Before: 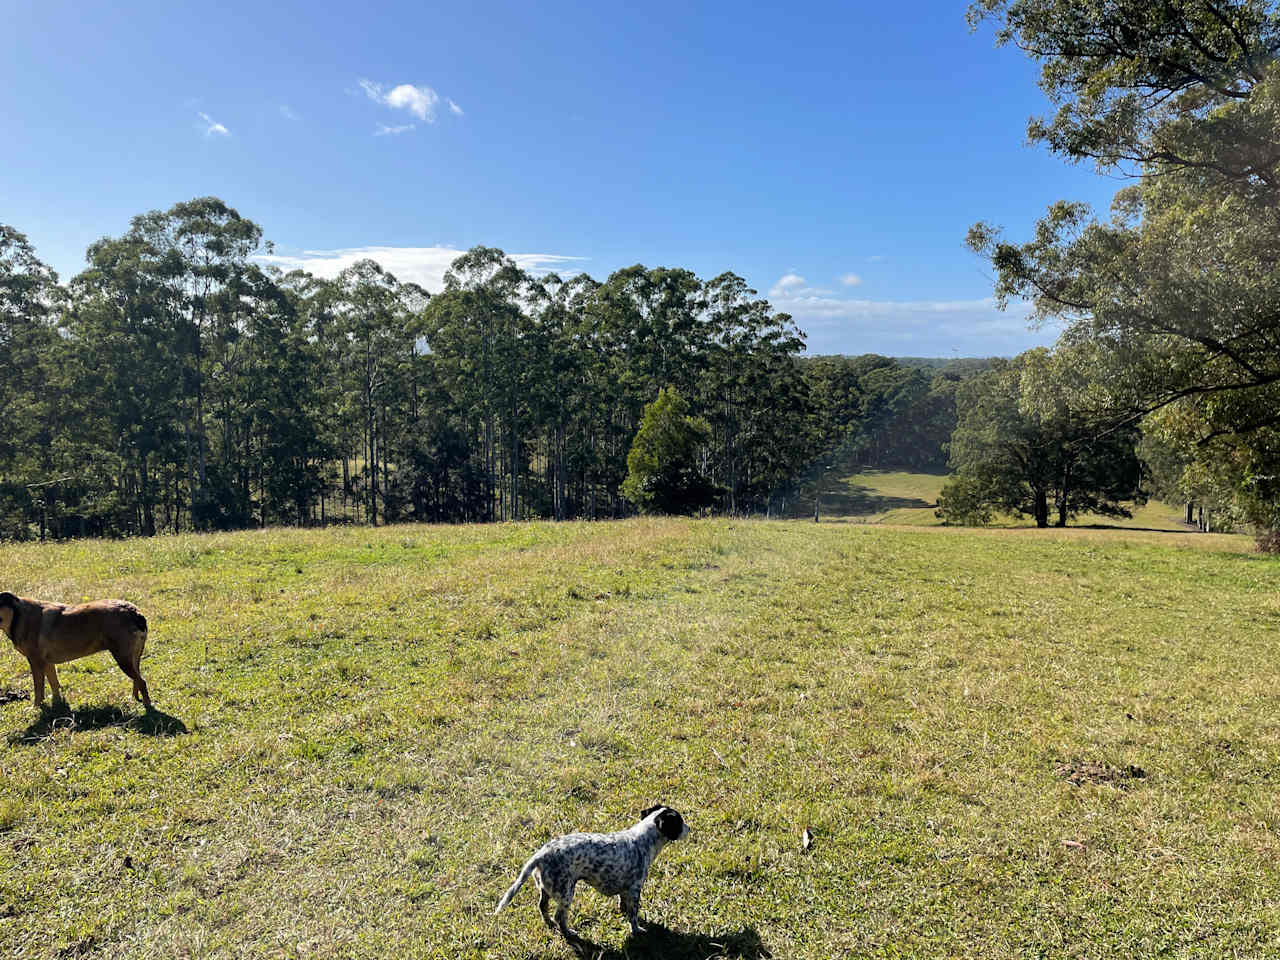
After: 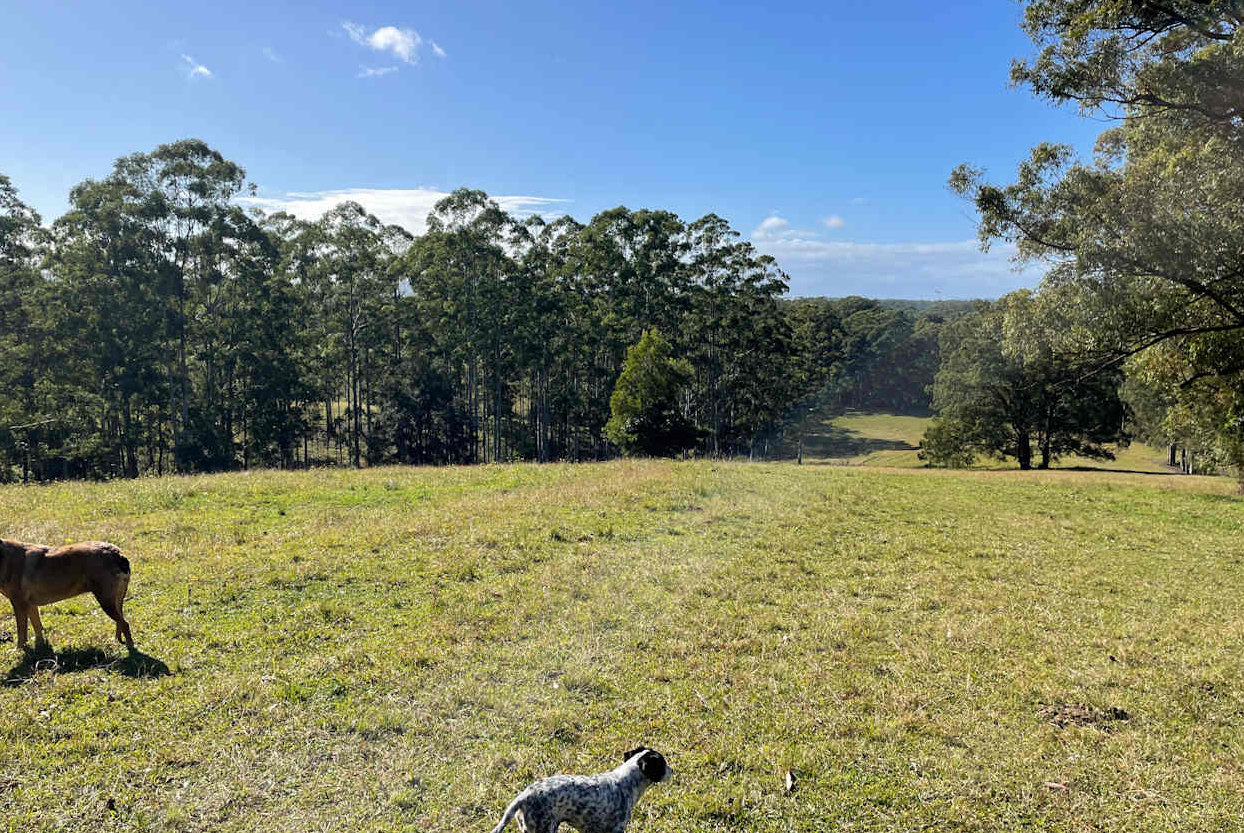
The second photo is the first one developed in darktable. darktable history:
crop: left 1.388%, top 6.093%, right 1.372%, bottom 7.114%
